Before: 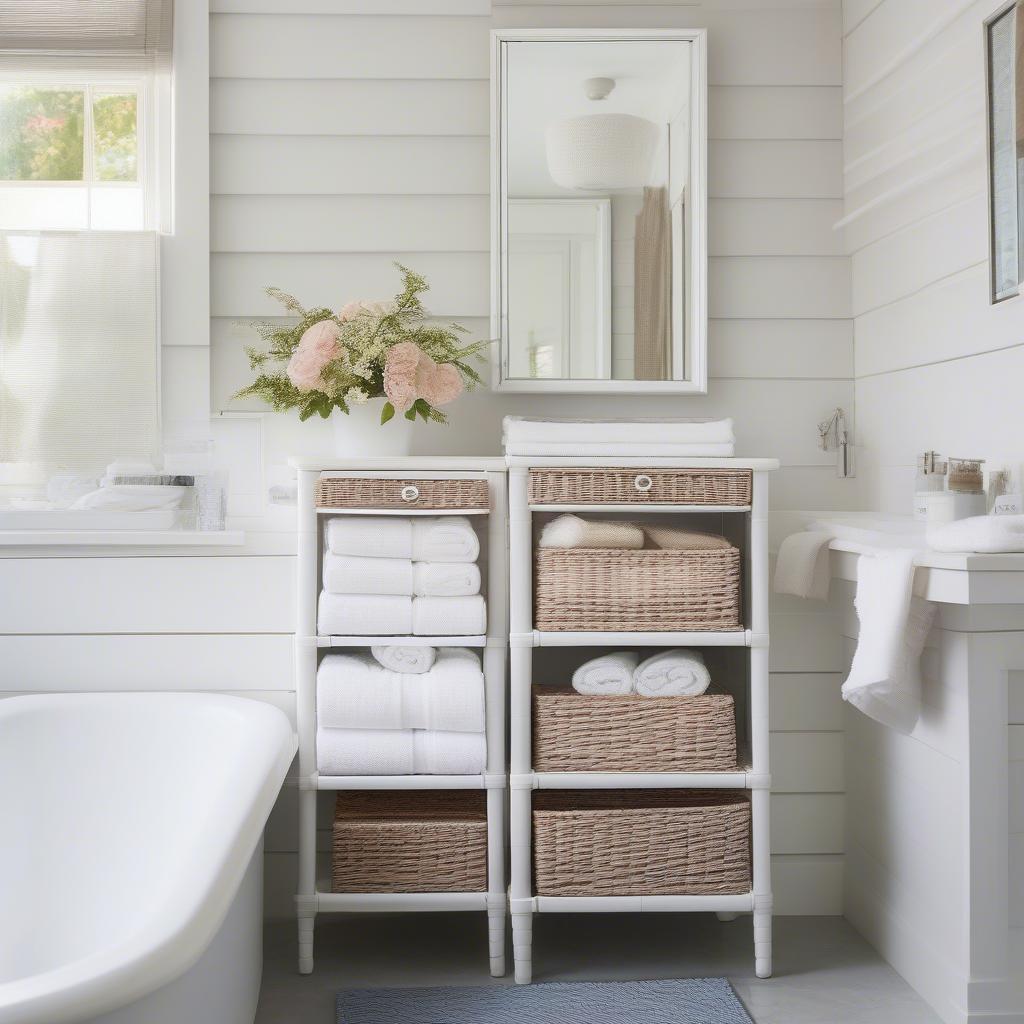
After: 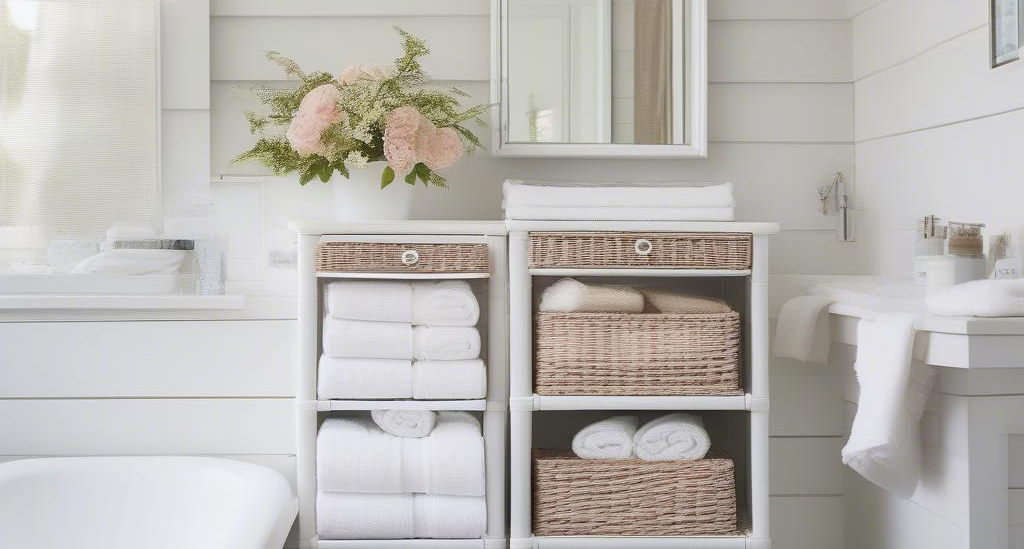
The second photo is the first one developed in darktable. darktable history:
crop and rotate: top 23.125%, bottom 23.182%
